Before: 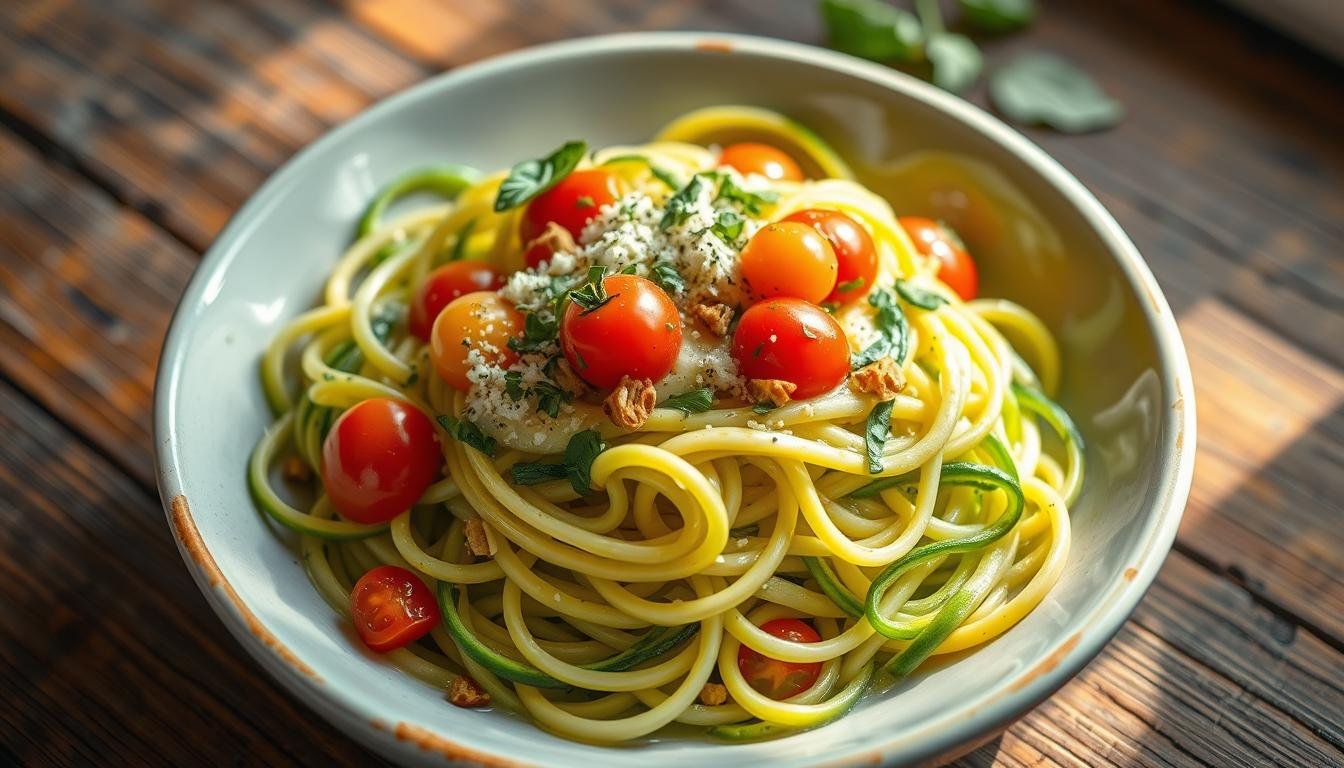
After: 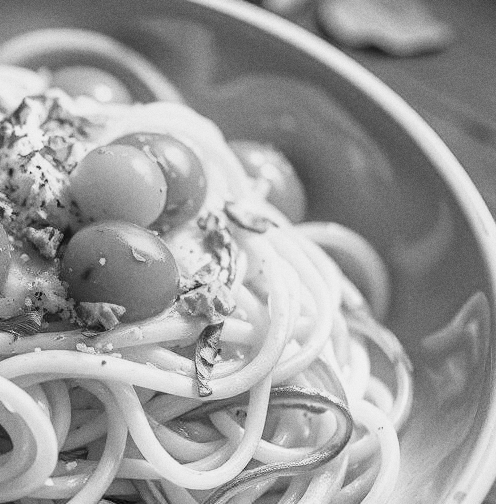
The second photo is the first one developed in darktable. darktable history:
monochrome: a -71.75, b 75.82
grain: coarseness 0.09 ISO
crop and rotate: left 49.936%, top 10.094%, right 13.136%, bottom 24.256%
tone curve: curves: ch0 [(0, 0) (0.091, 0.077) (0.389, 0.458) (0.745, 0.82) (0.856, 0.899) (0.92, 0.938) (1, 0.973)]; ch1 [(0, 0) (0.437, 0.404) (0.5, 0.5) (0.529, 0.55) (0.58, 0.6) (0.616, 0.649) (1, 1)]; ch2 [(0, 0) (0.442, 0.415) (0.5, 0.5) (0.535, 0.557) (0.585, 0.62) (1, 1)], color space Lab, independent channels, preserve colors none
